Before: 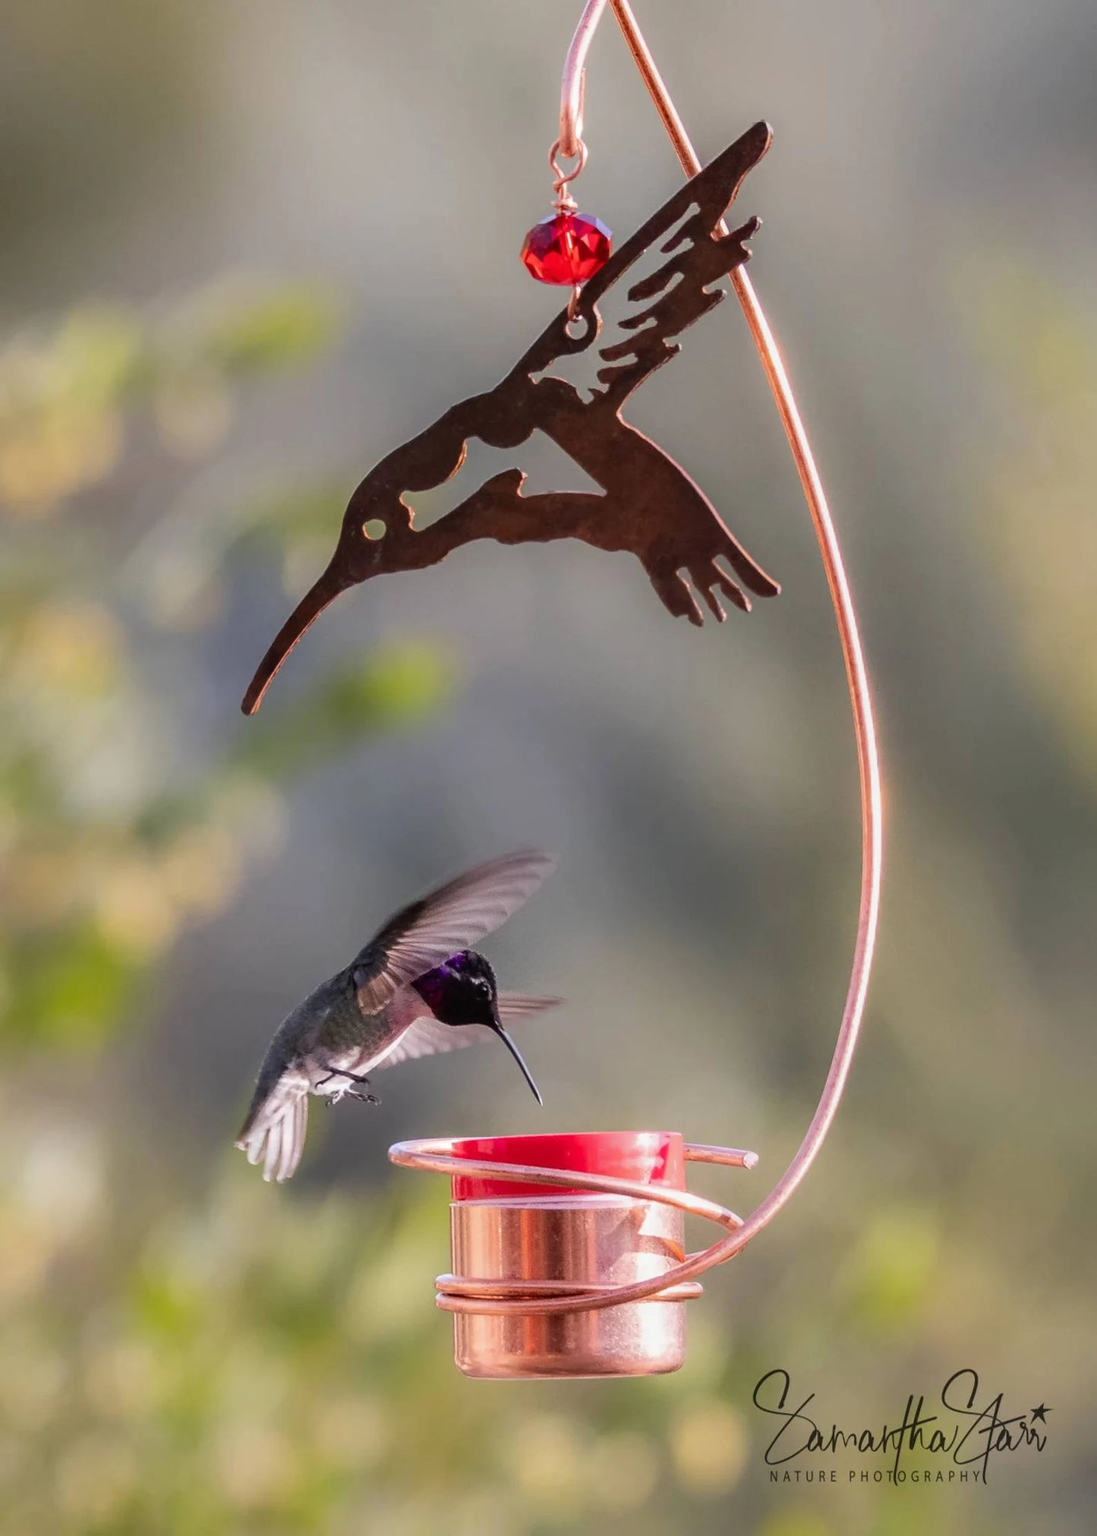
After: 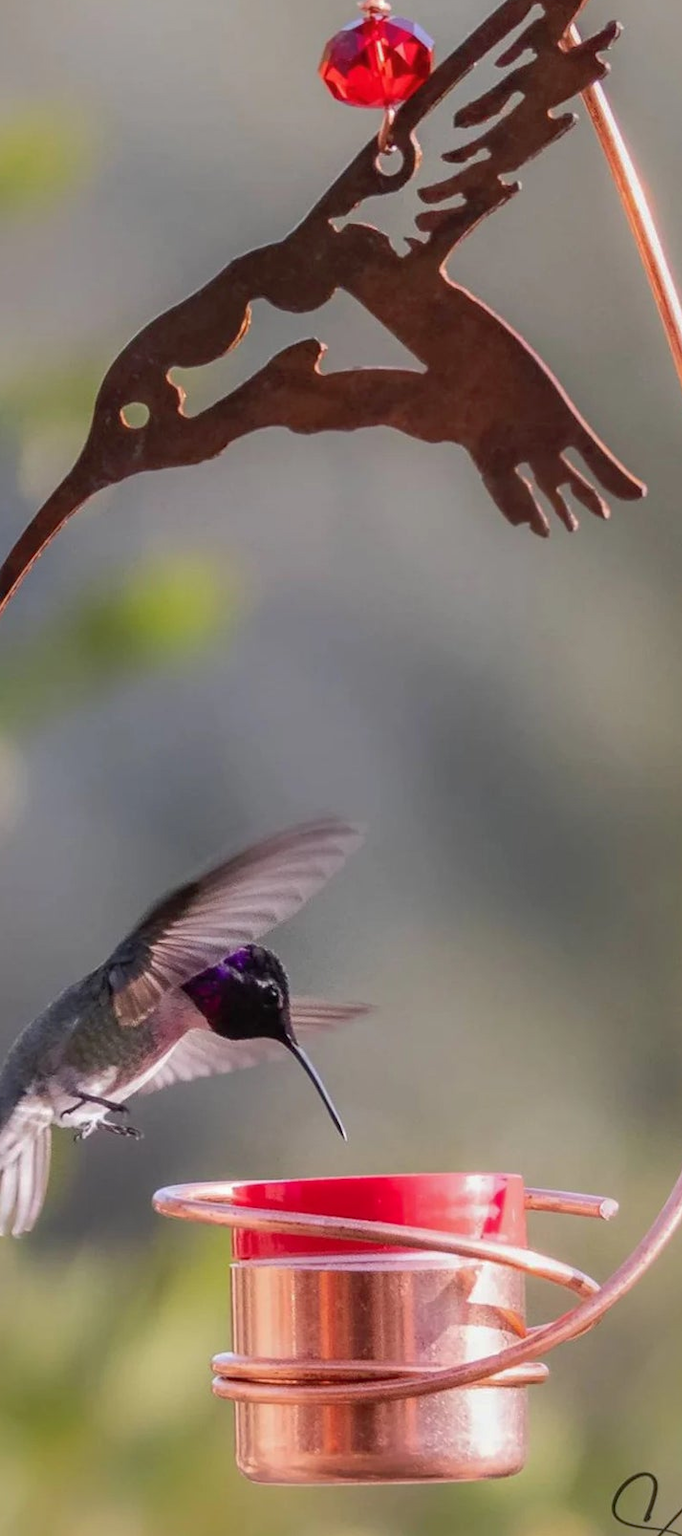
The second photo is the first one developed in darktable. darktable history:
crop and rotate: angle 0.015°, left 24.403%, top 13.027%, right 26.105%, bottom 7.479%
shadows and highlights: highlights color adjustment 53.03%
